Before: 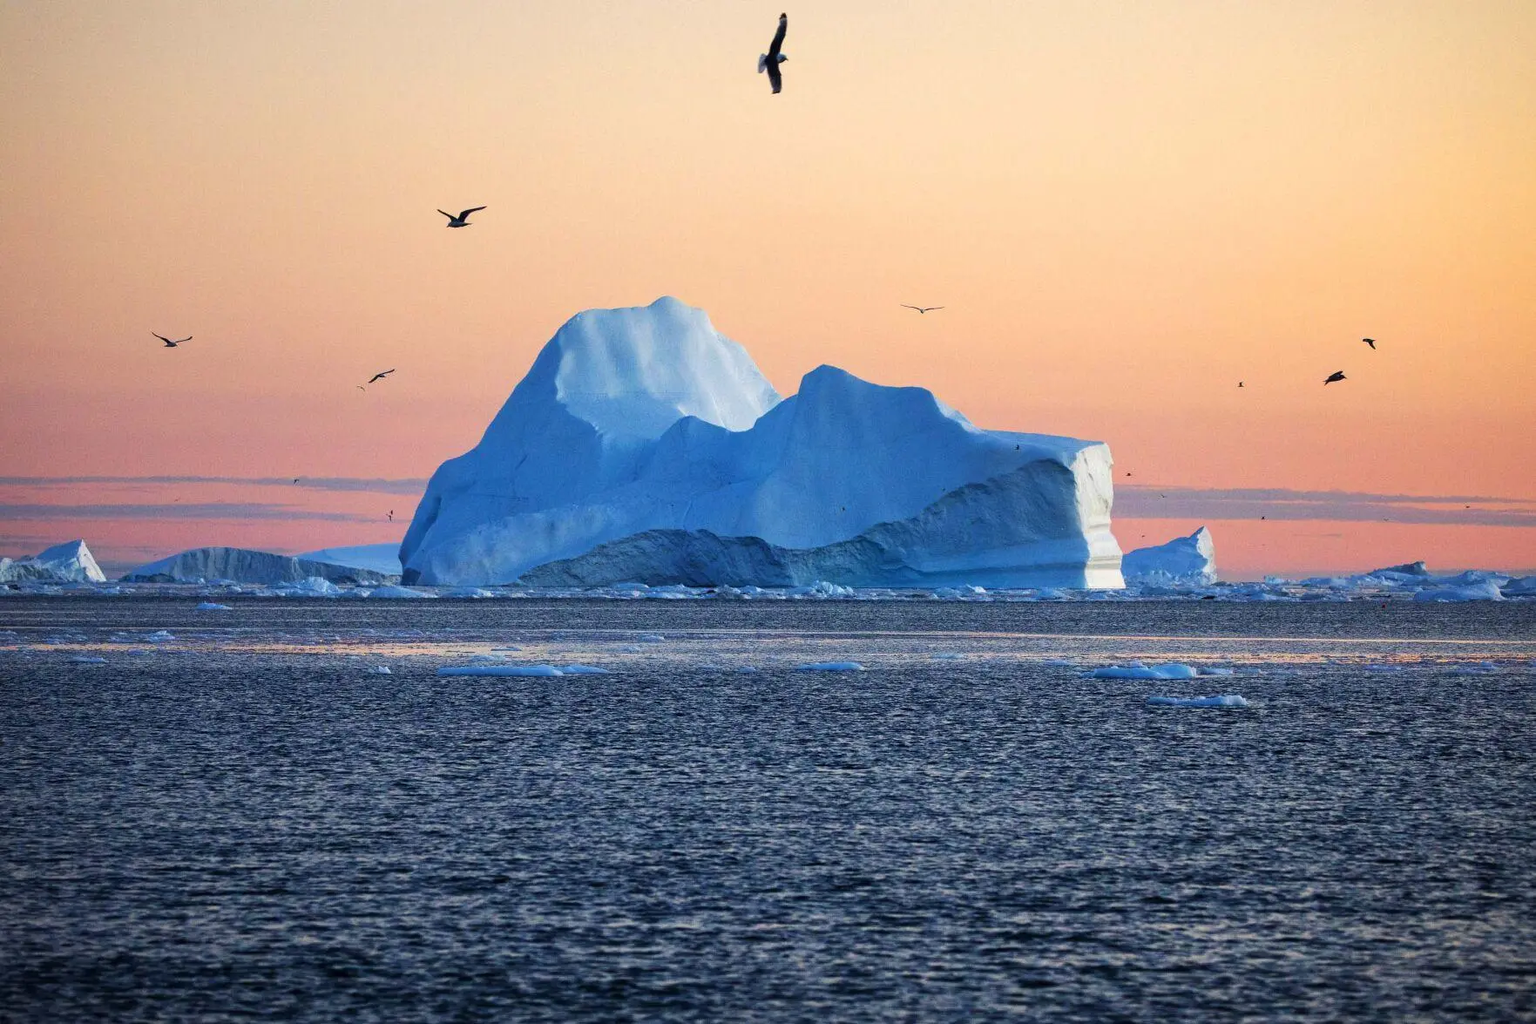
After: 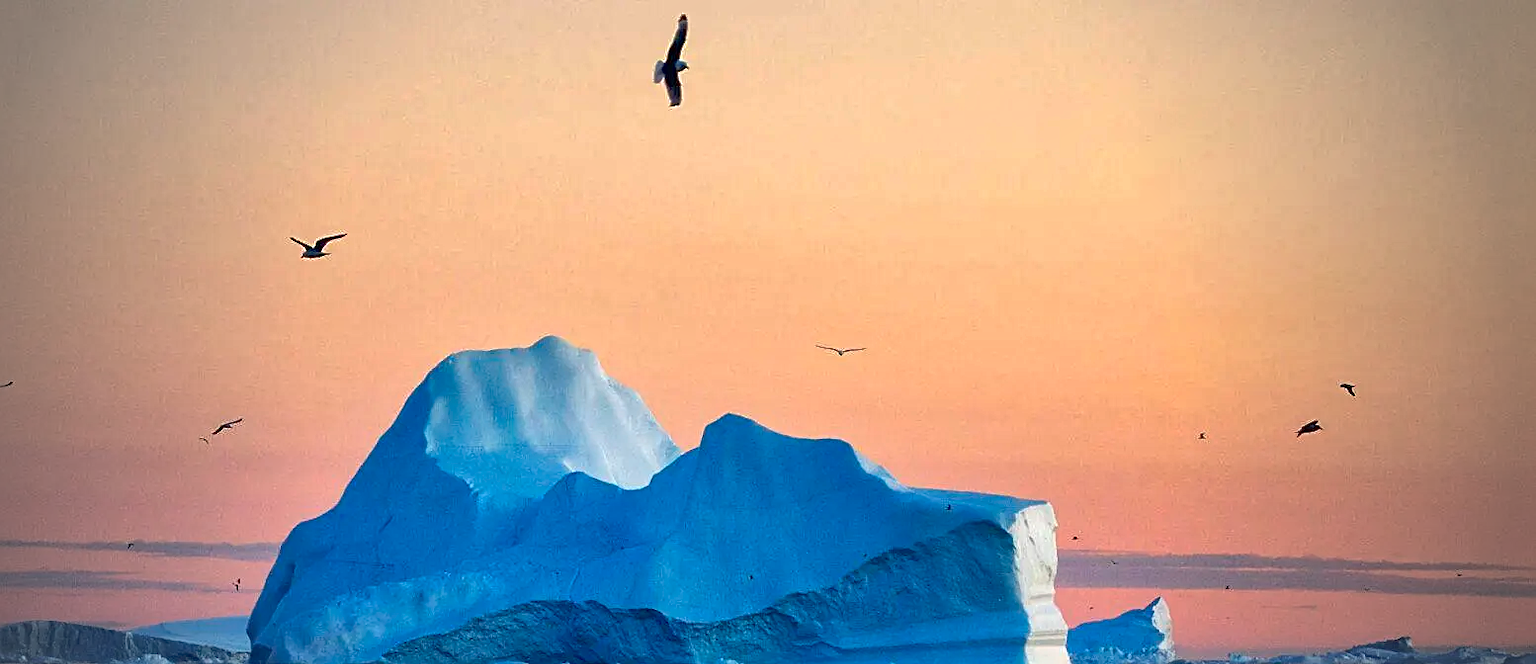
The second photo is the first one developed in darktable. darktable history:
local contrast: mode bilateral grid, contrast 20, coarseness 50, detail 150%, midtone range 0.2
vignetting: fall-off start 64.63%, center (-0.034, 0.148), width/height ratio 0.881
shadows and highlights: on, module defaults
crop and rotate: left 11.812%, bottom 42.776%
sharpen: on, module defaults
